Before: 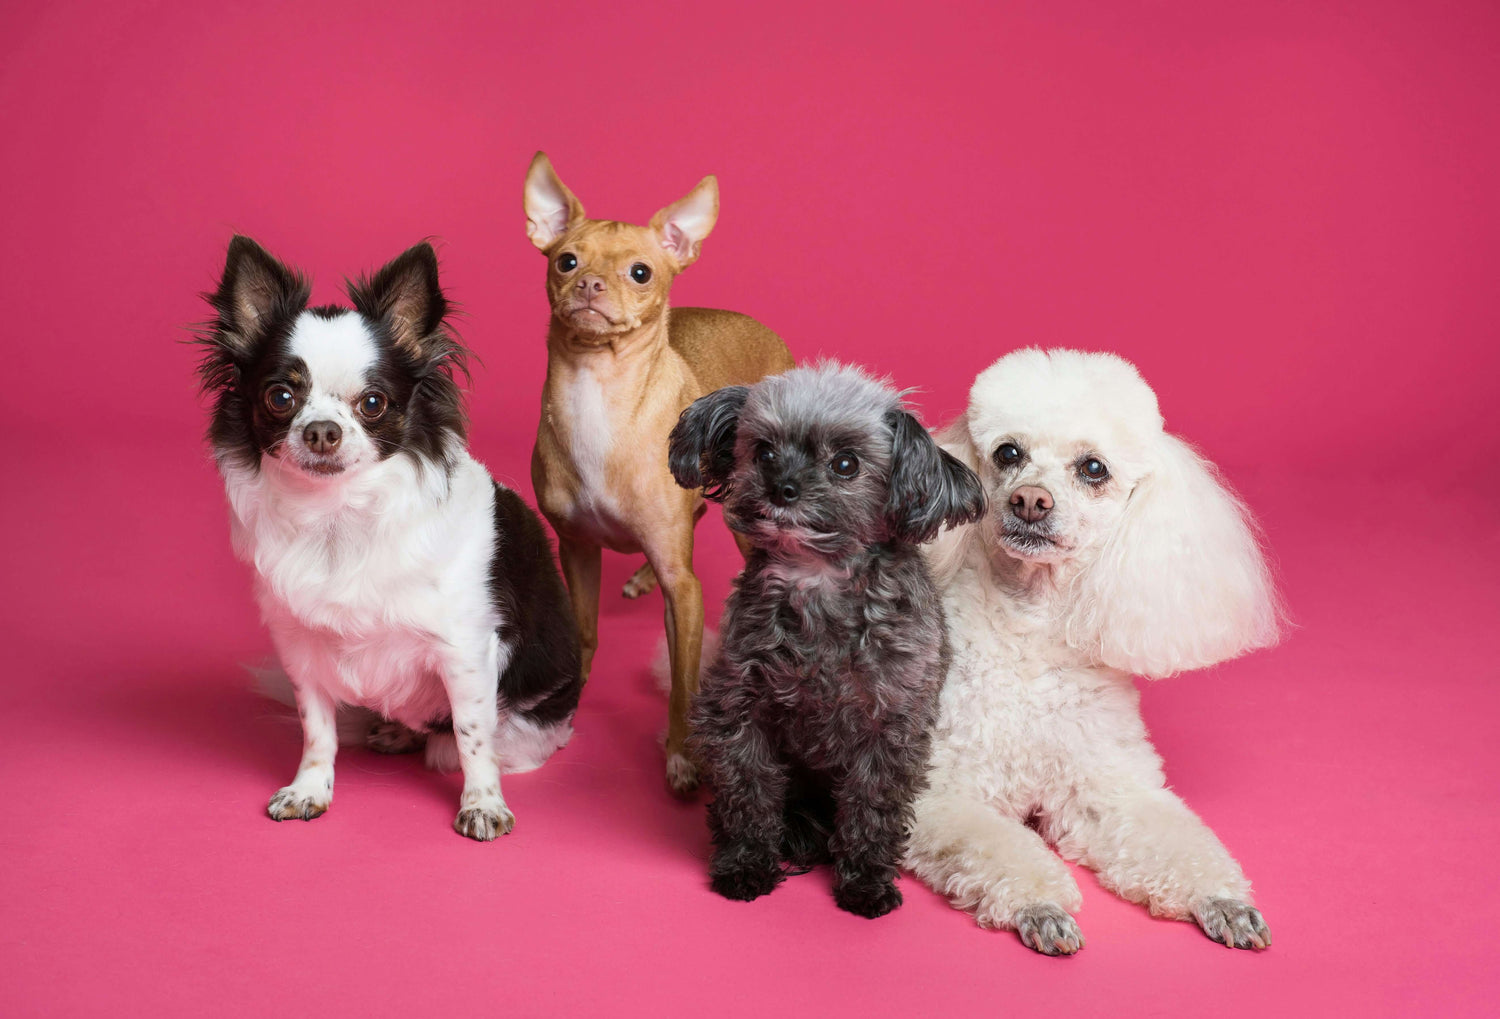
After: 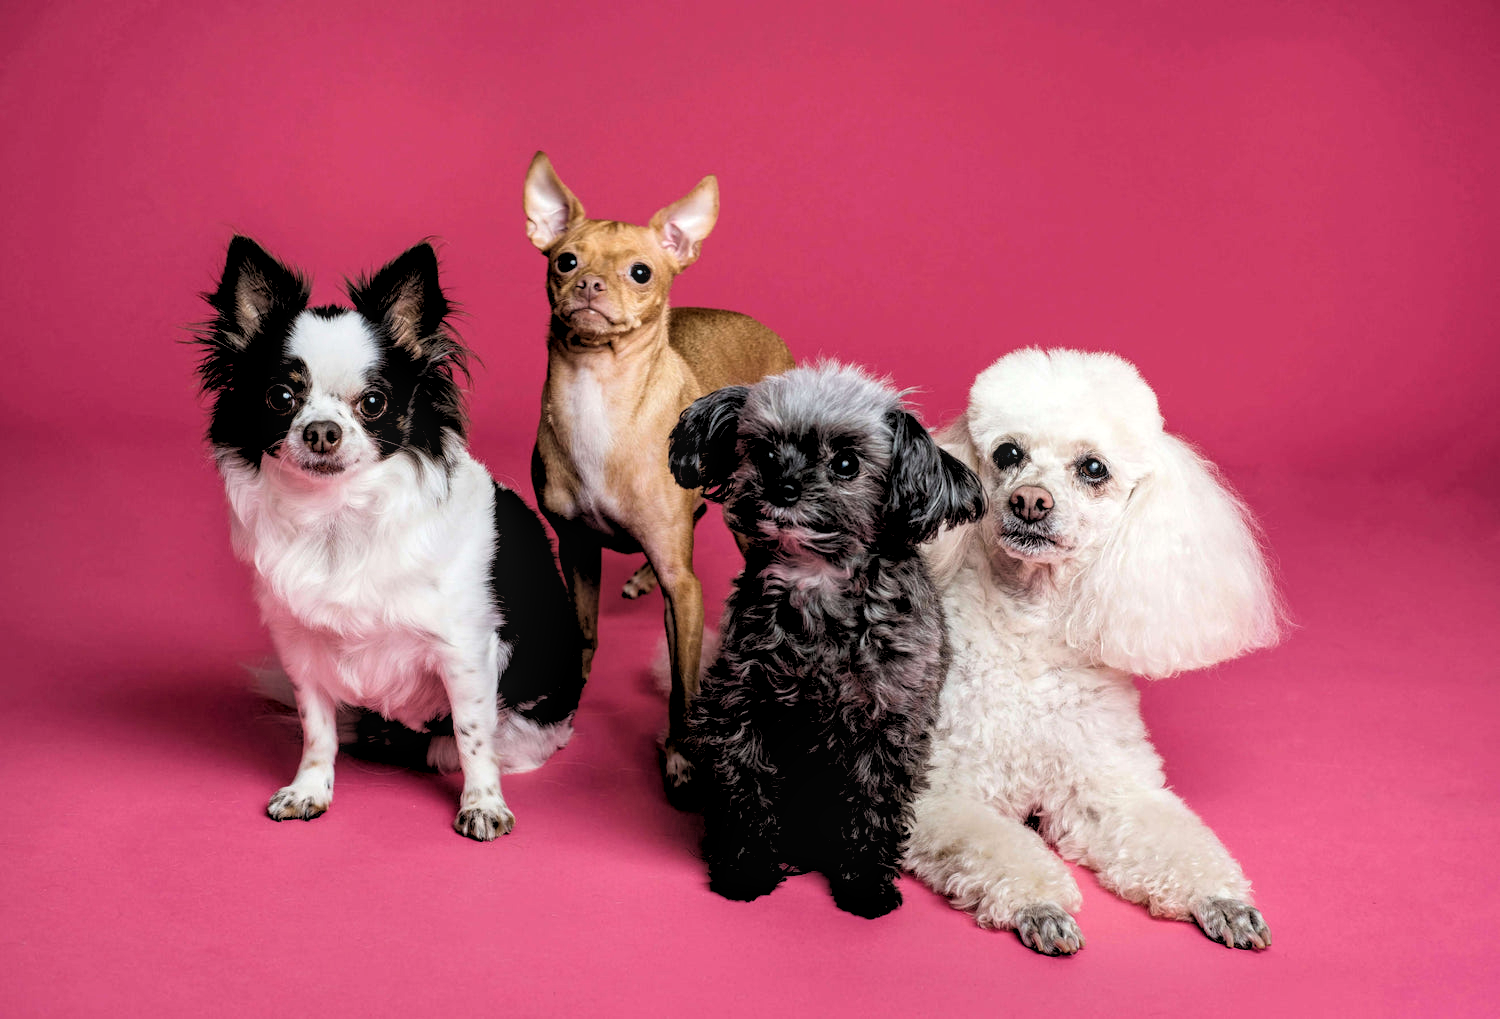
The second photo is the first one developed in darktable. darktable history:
rgb levels: levels [[0.034, 0.472, 0.904], [0, 0.5, 1], [0, 0.5, 1]]
local contrast: on, module defaults
